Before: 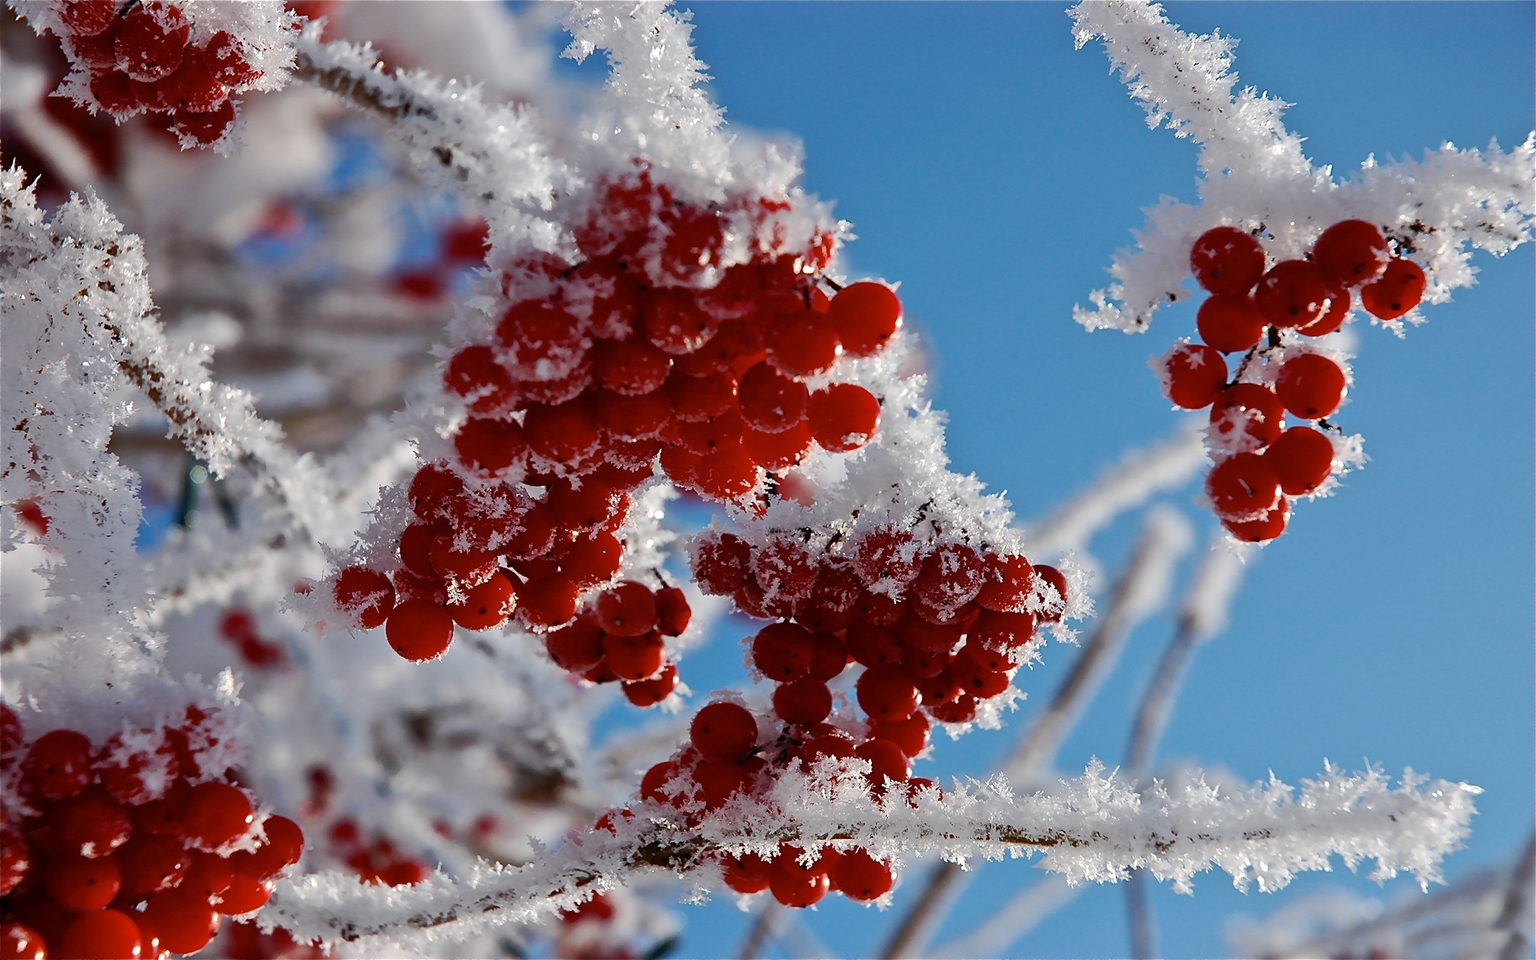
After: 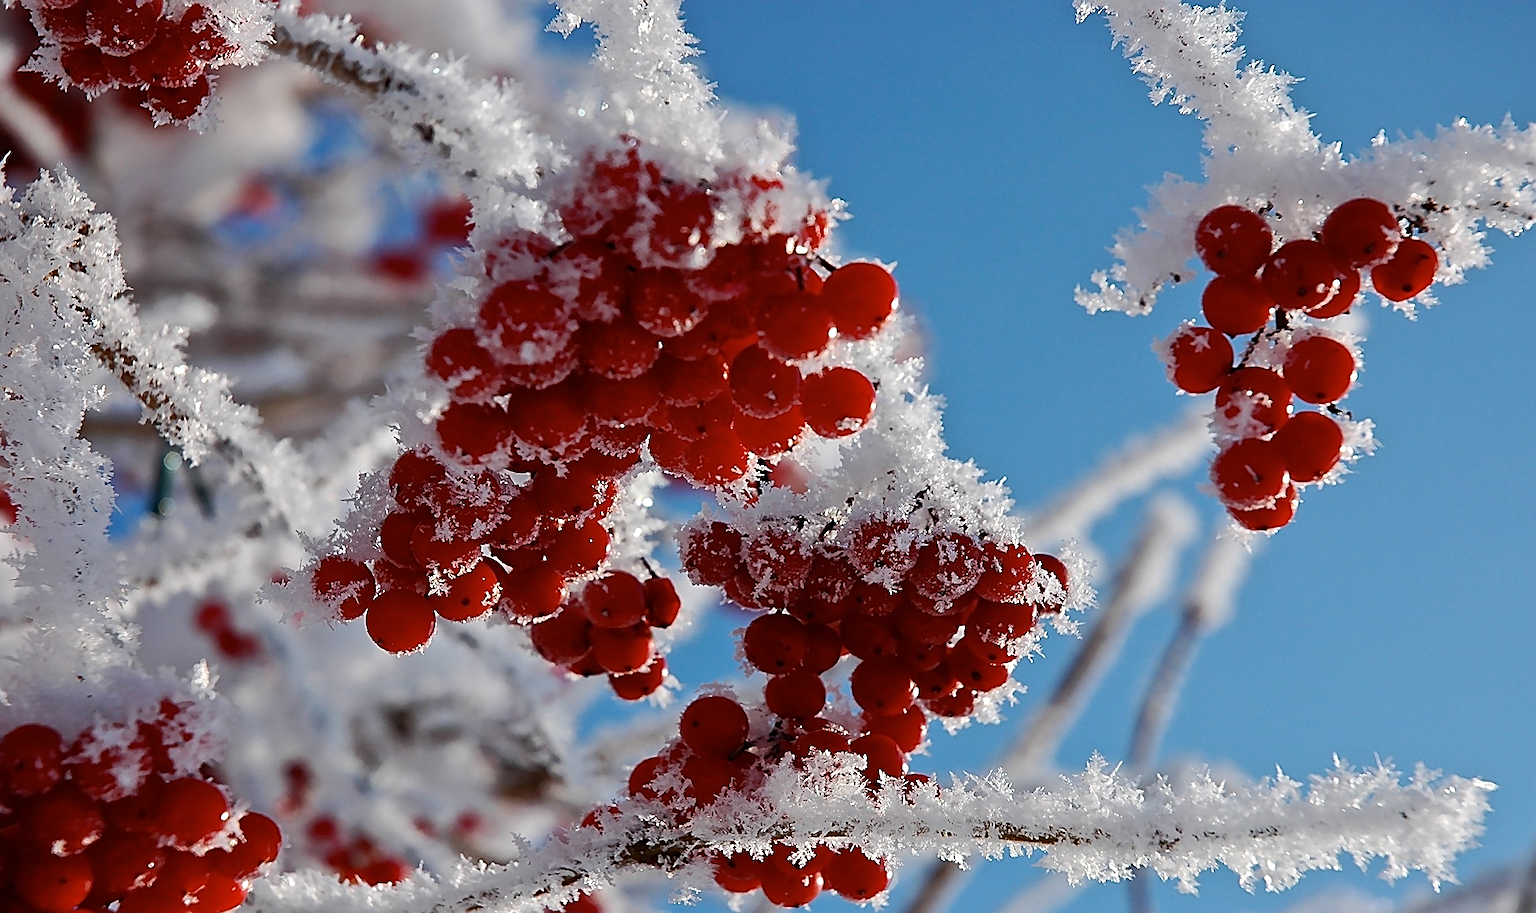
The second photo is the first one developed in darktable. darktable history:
crop: left 2.044%, top 2.884%, right 0.955%, bottom 4.829%
sharpen: radius 2.708, amount 0.674
